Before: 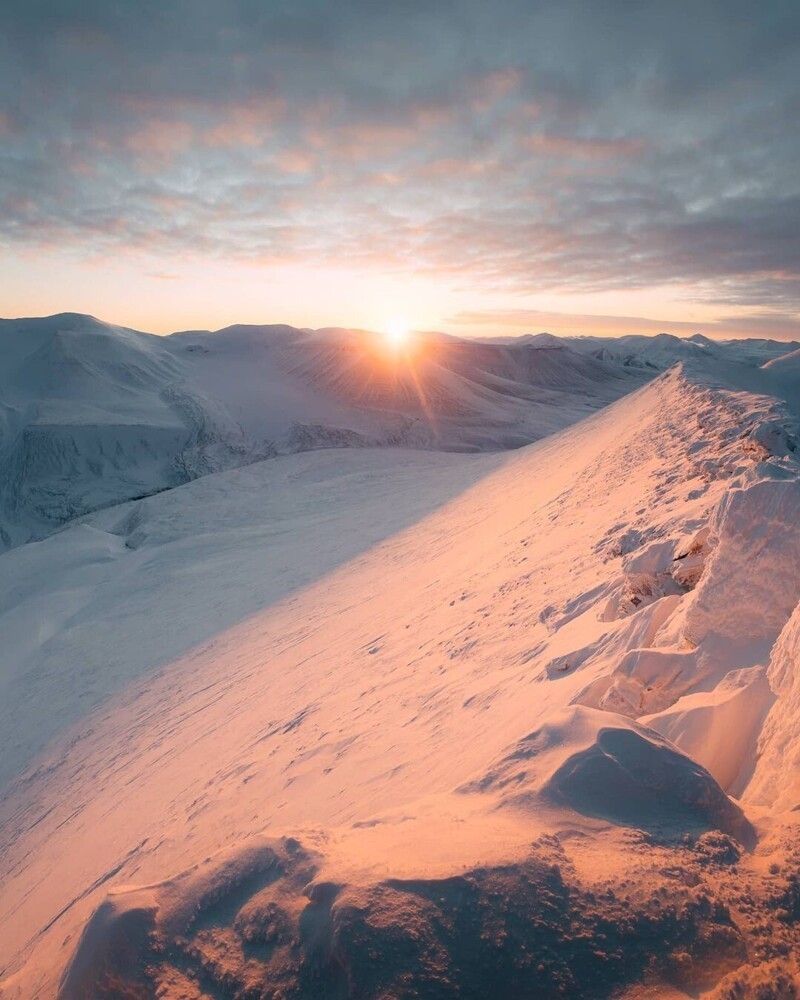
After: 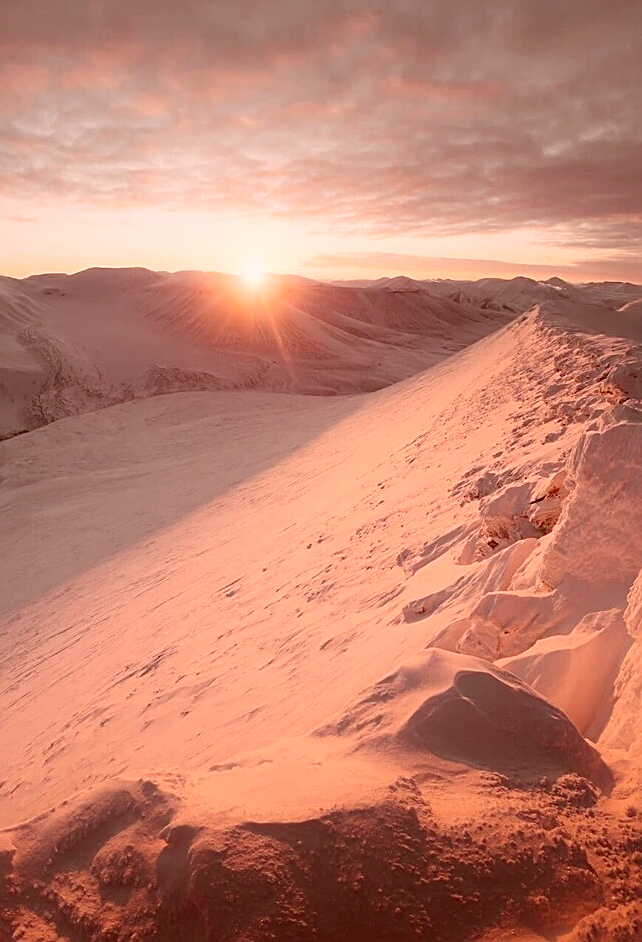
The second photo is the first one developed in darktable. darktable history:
color correction: highlights a* 9.03, highlights b* 8.71, shadows a* 40, shadows b* 40, saturation 0.8
sharpen: on, module defaults
crop and rotate: left 17.959%, top 5.771%, right 1.742%
exposure: compensate exposure bias true, compensate highlight preservation false
